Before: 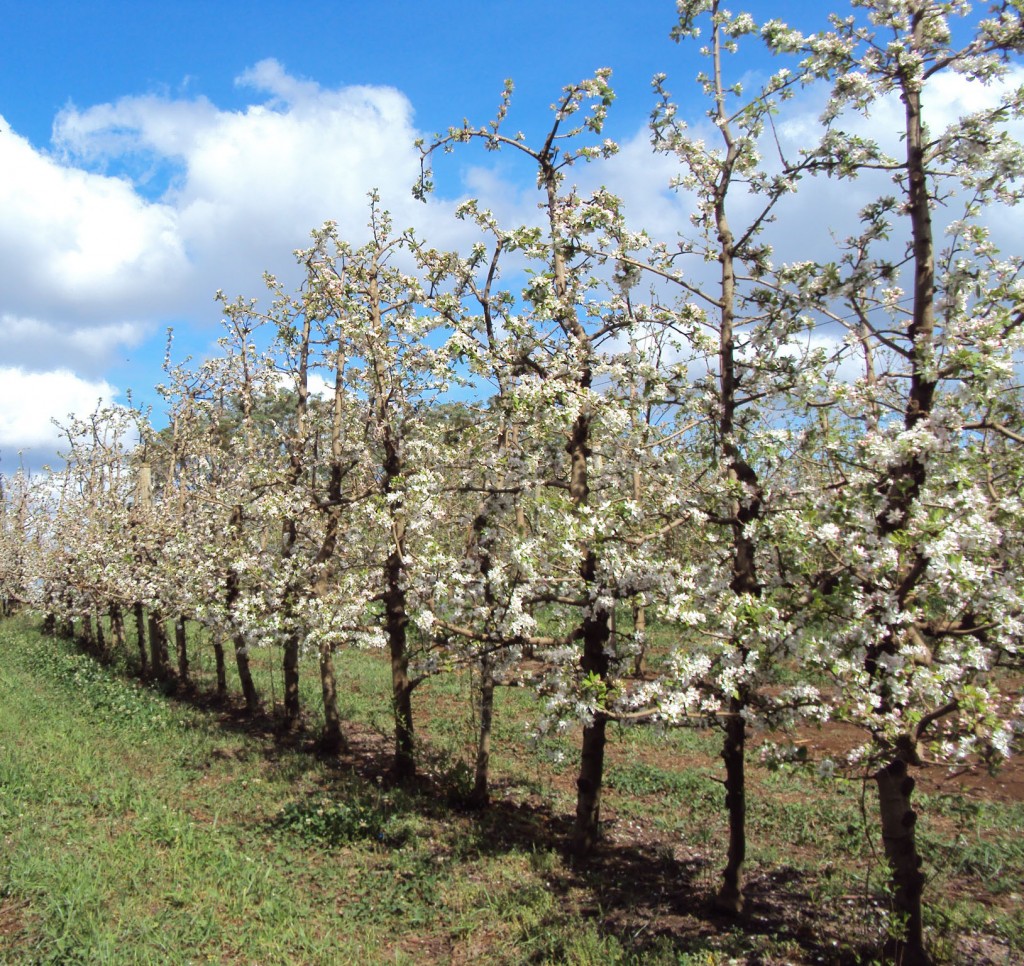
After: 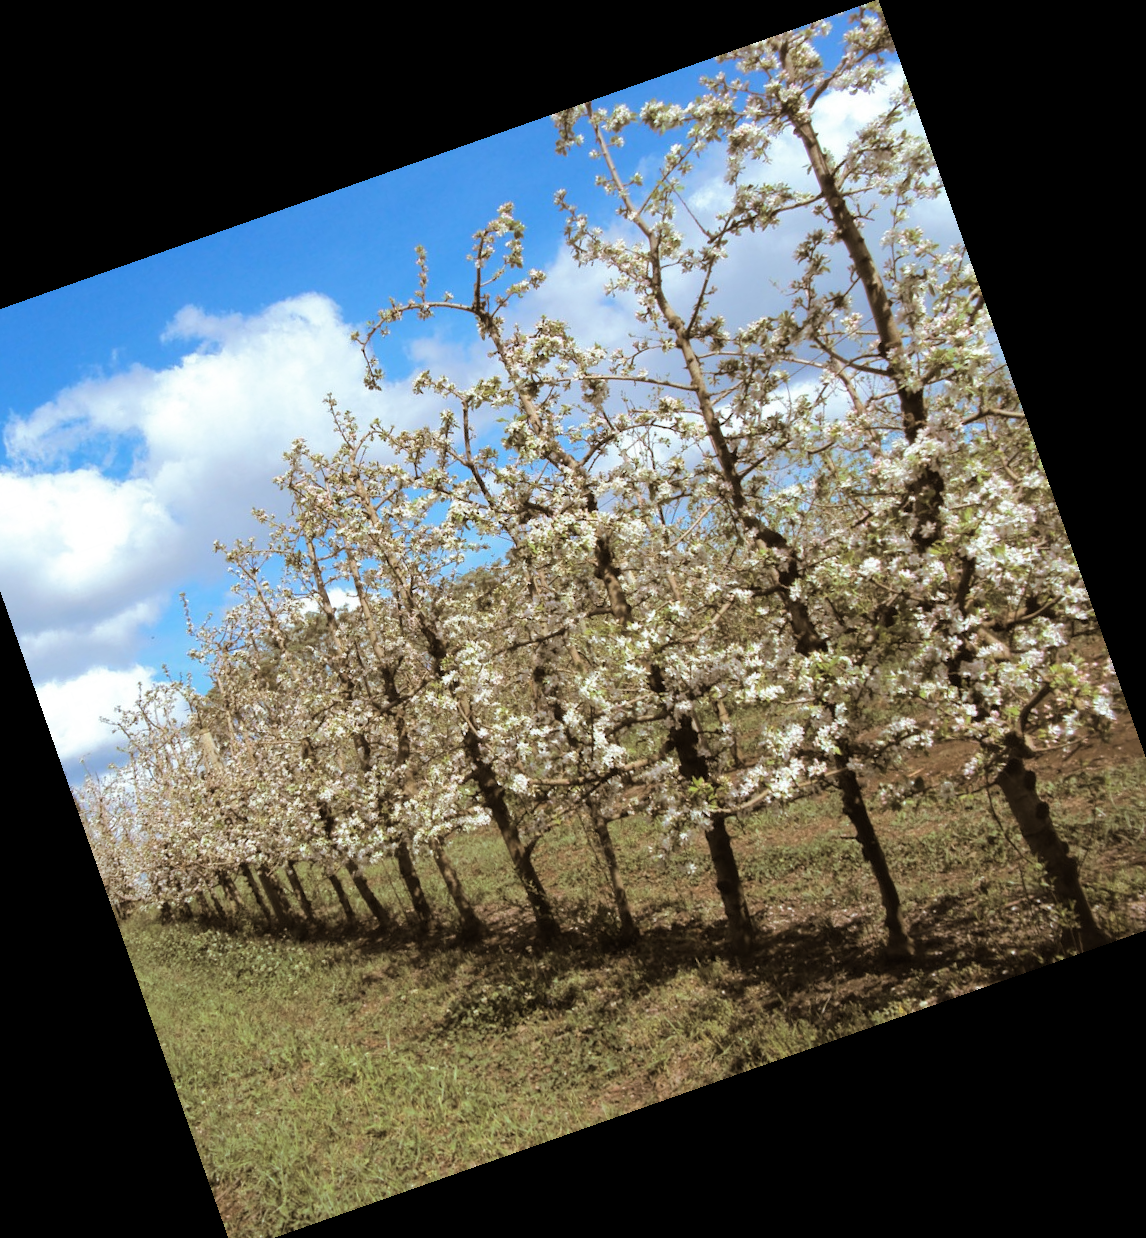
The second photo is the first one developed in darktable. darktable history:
split-toning: shadows › hue 37.98°, highlights › hue 185.58°, balance -55.261
crop and rotate: angle 19.43°, left 6.812%, right 4.125%, bottom 1.087%
